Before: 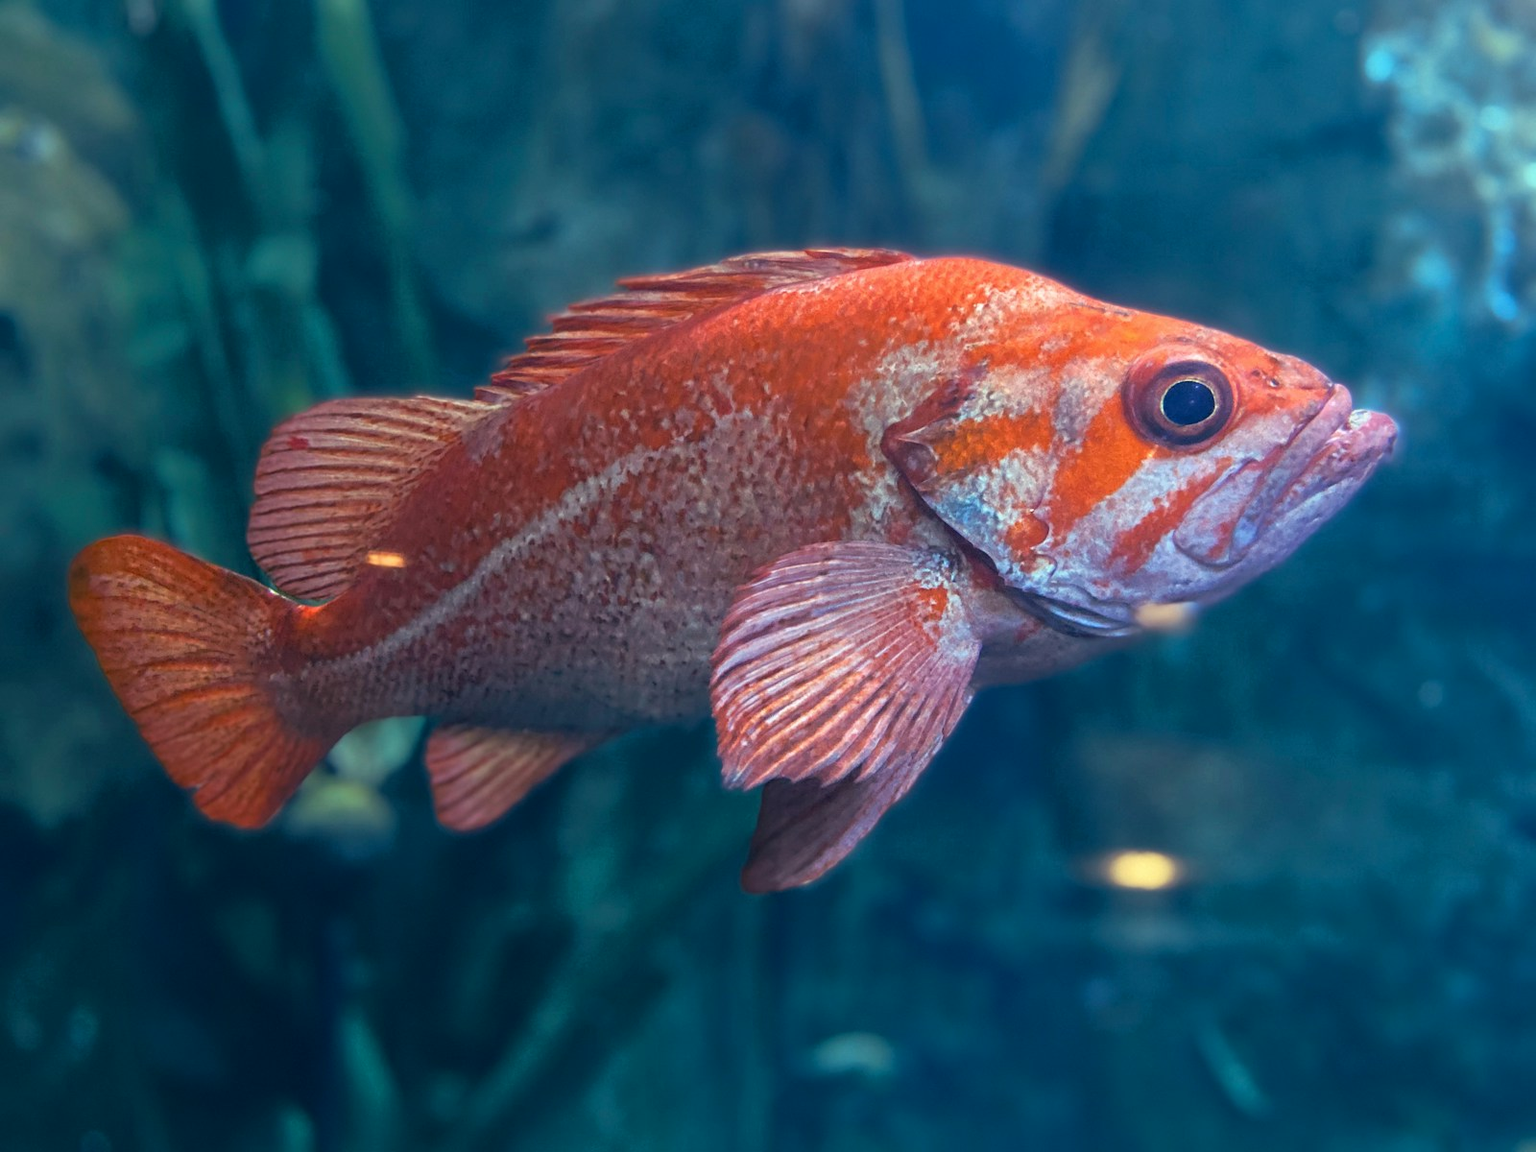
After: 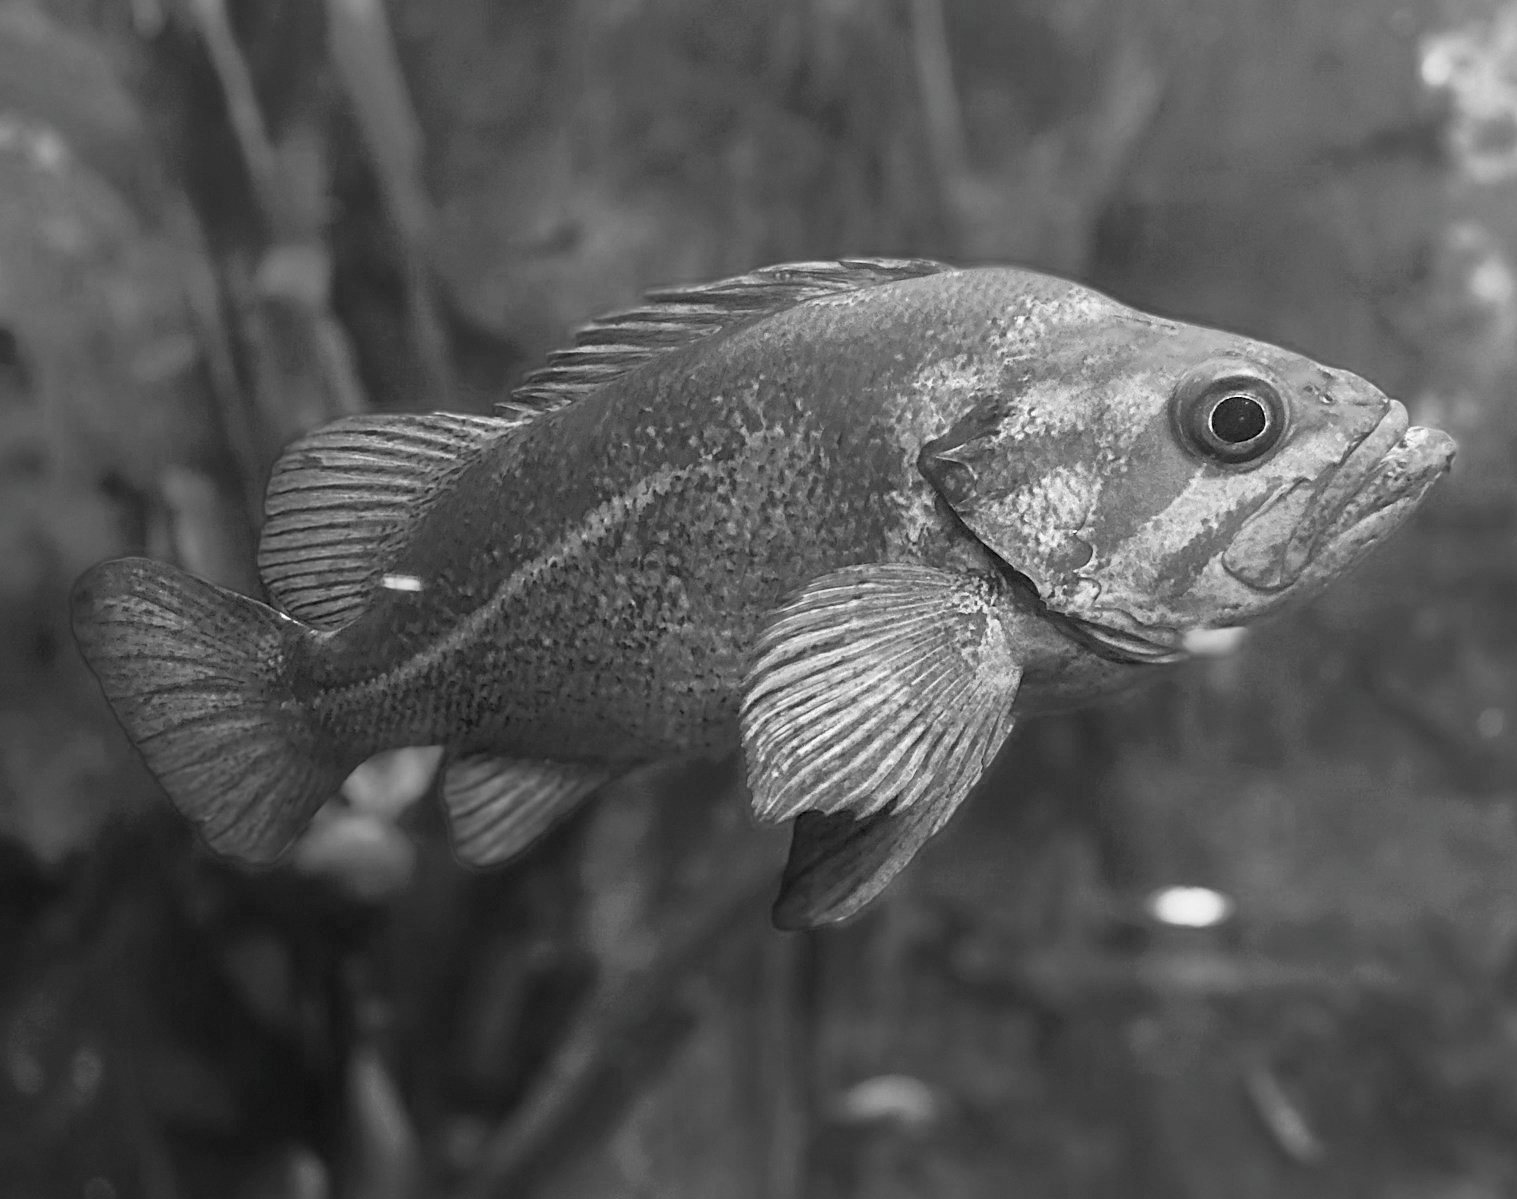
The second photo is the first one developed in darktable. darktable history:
color correction: highlights b* -0.04, saturation 1.35
tone equalizer: -8 EV -0.446 EV, -7 EV -0.388 EV, -6 EV -0.315 EV, -5 EV -0.231 EV, -3 EV 0.205 EV, -2 EV 0.36 EV, -1 EV 0.411 EV, +0 EV 0.443 EV
crop and rotate: left 0%, right 5.156%
exposure: compensate exposure bias true, compensate highlight preservation false
filmic rgb: black relative exposure -11.96 EV, white relative exposure 2.81 EV, target black luminance 0%, hardness 8.02, latitude 69.97%, contrast 1.139, highlights saturation mix 10.66%, shadows ↔ highlights balance -0.386%
color balance rgb: perceptual saturation grading › global saturation 63.82%, perceptual saturation grading › highlights 59.879%, perceptual saturation grading › mid-tones 49.374%, perceptual saturation grading › shadows 50.047%, perceptual brilliance grading › global brilliance 14.512%, perceptual brilliance grading › shadows -35.195%, contrast -29.756%
contrast brightness saturation: saturation -0.999
sharpen: on, module defaults
